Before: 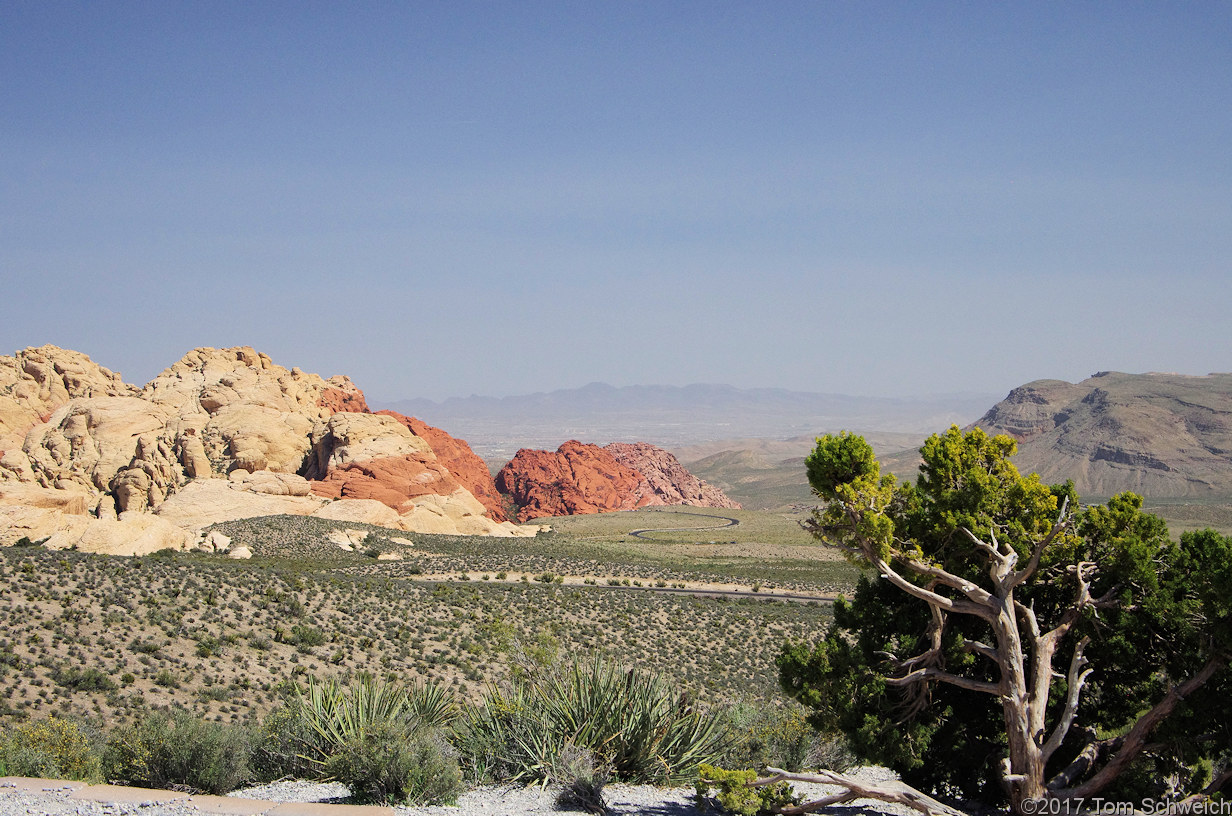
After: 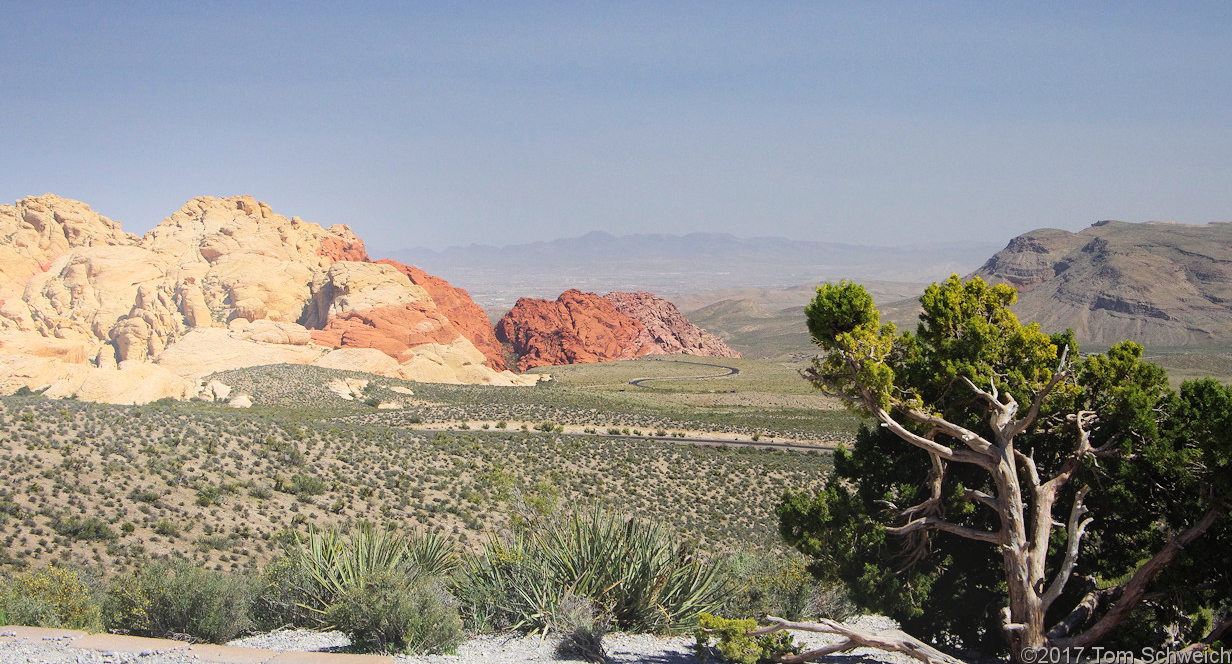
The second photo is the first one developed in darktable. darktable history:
crop and rotate: top 18.507%
bloom: on, module defaults
